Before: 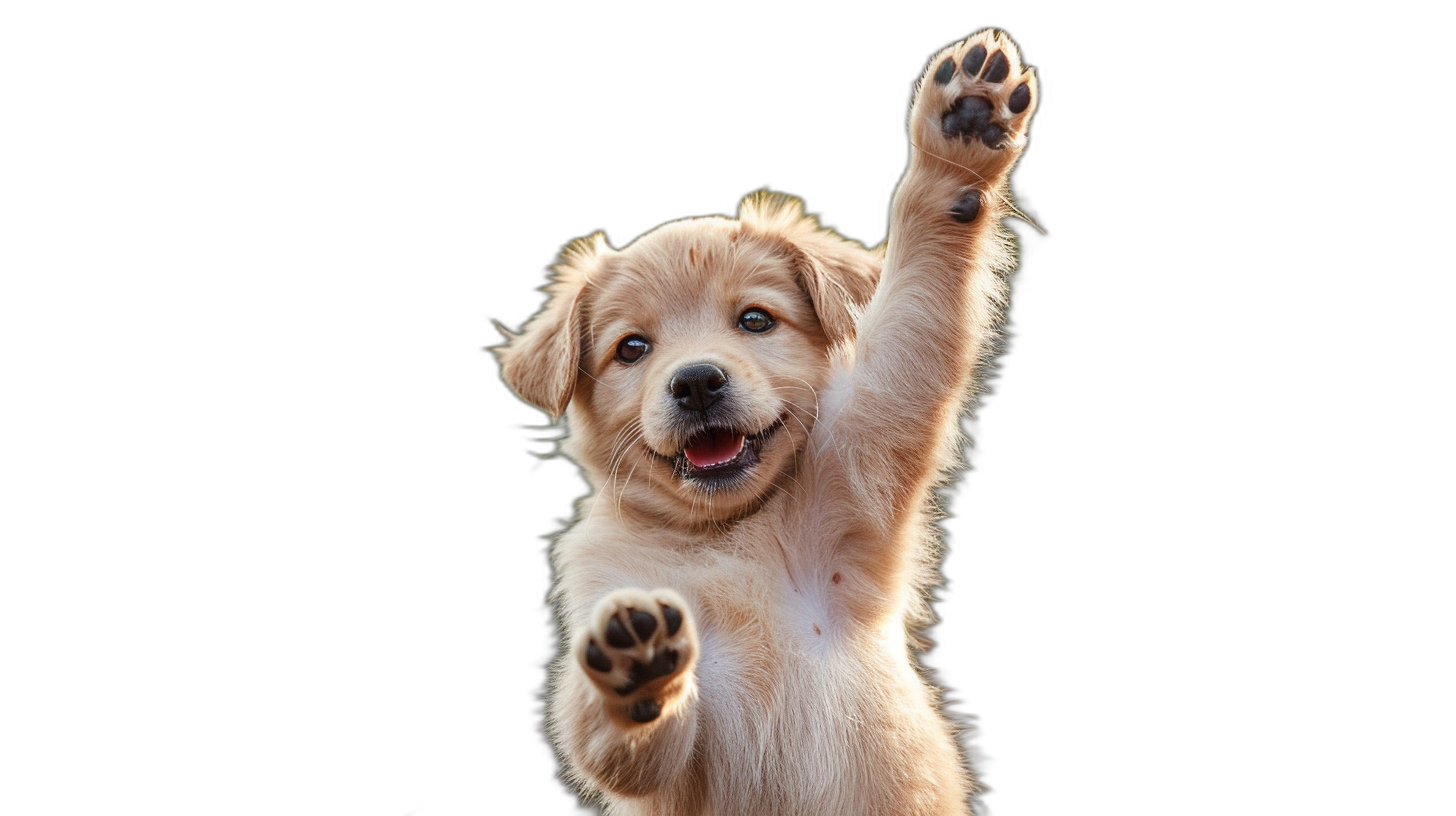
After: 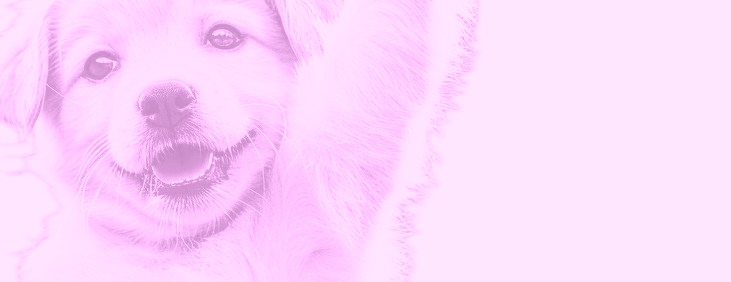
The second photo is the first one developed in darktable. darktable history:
local contrast: detail 110%
exposure: black level correction 0.009, exposure 0.014 EV, compensate highlight preservation false
rgb curve: curves: ch0 [(0, 0) (0.21, 0.15) (0.24, 0.21) (0.5, 0.75) (0.75, 0.96) (0.89, 0.99) (1, 1)]; ch1 [(0, 0.02) (0.21, 0.13) (0.25, 0.2) (0.5, 0.67) (0.75, 0.9) (0.89, 0.97) (1, 1)]; ch2 [(0, 0.02) (0.21, 0.13) (0.25, 0.2) (0.5, 0.67) (0.75, 0.9) (0.89, 0.97) (1, 1)], compensate middle gray true
crop: left 36.607%, top 34.735%, right 13.146%, bottom 30.611%
colorize: hue 331.2°, saturation 75%, source mix 30.28%, lightness 70.52%, version 1
shadows and highlights: on, module defaults
